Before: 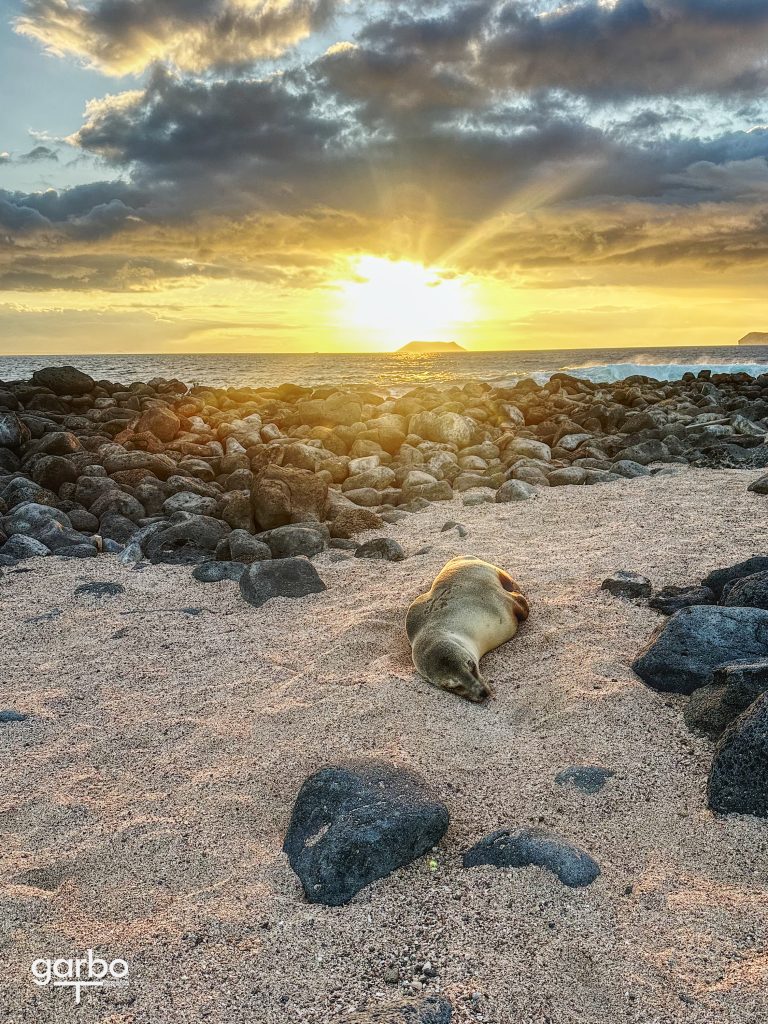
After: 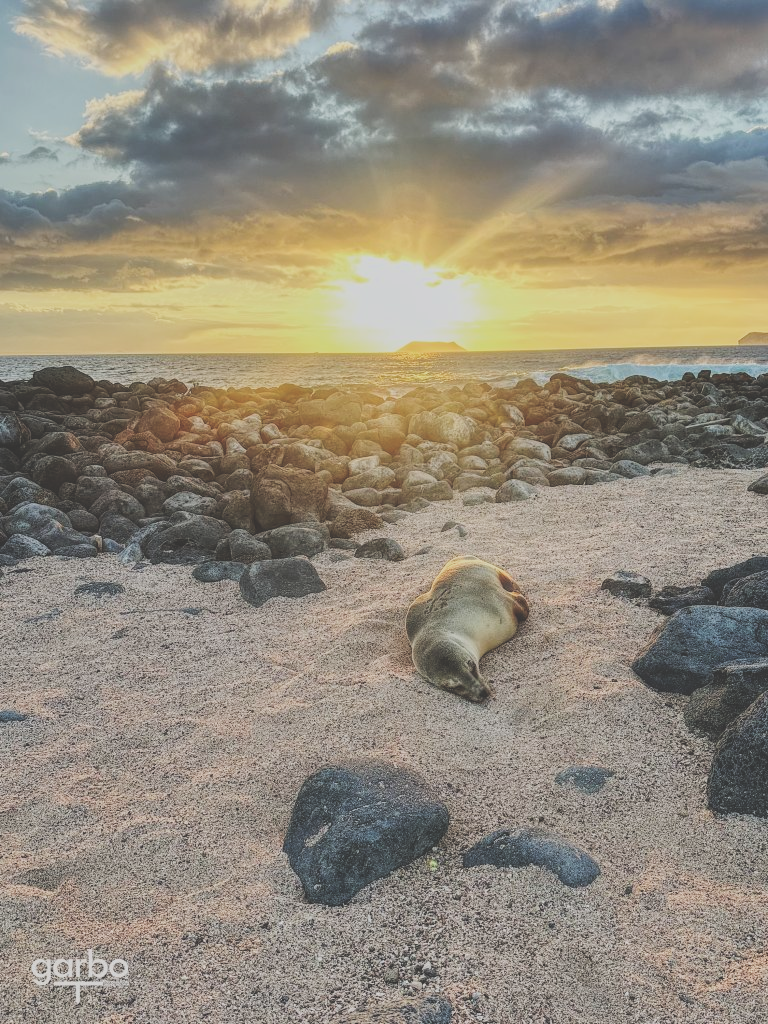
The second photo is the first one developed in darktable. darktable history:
exposure: black level correction -0.041, exposure 0.064 EV, compensate highlight preservation false
filmic rgb: black relative exposure -7.65 EV, white relative exposure 4.56 EV, hardness 3.61
